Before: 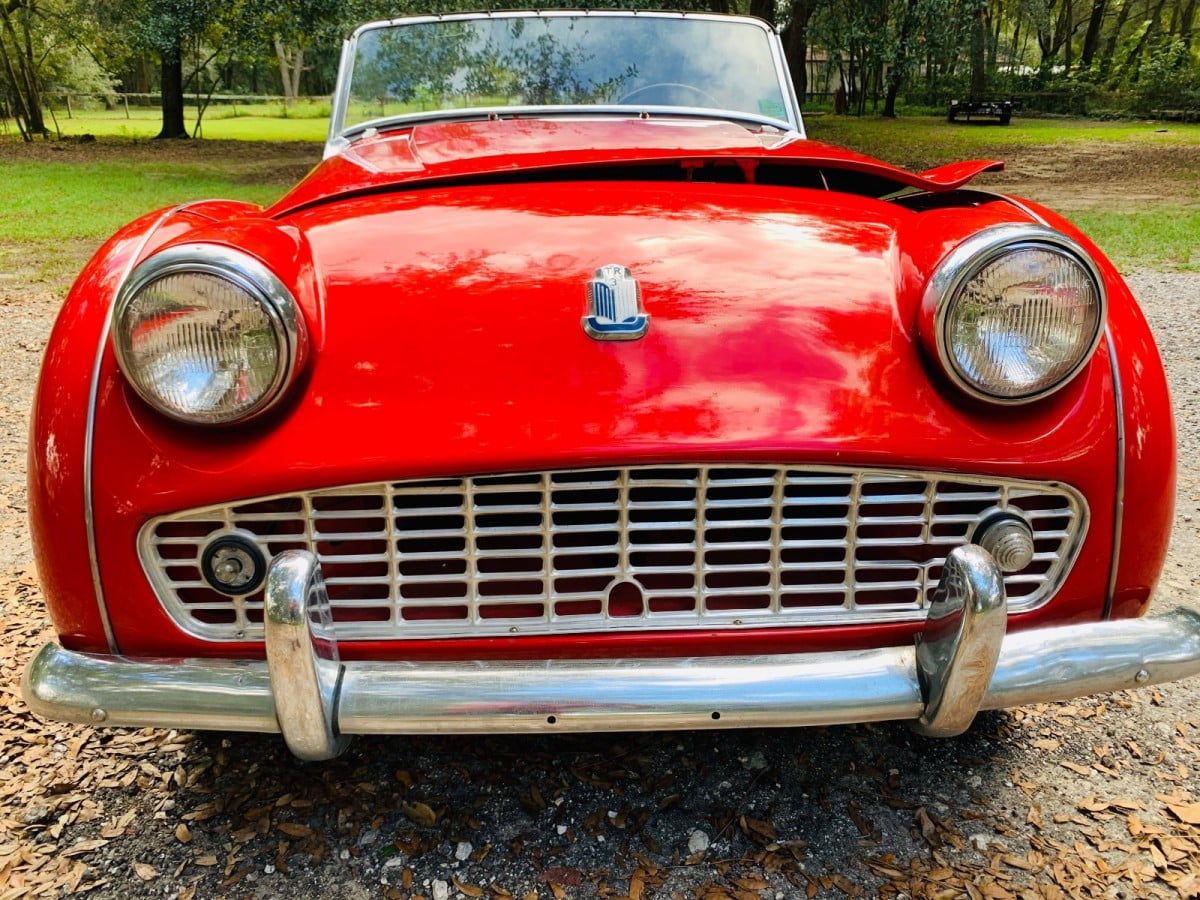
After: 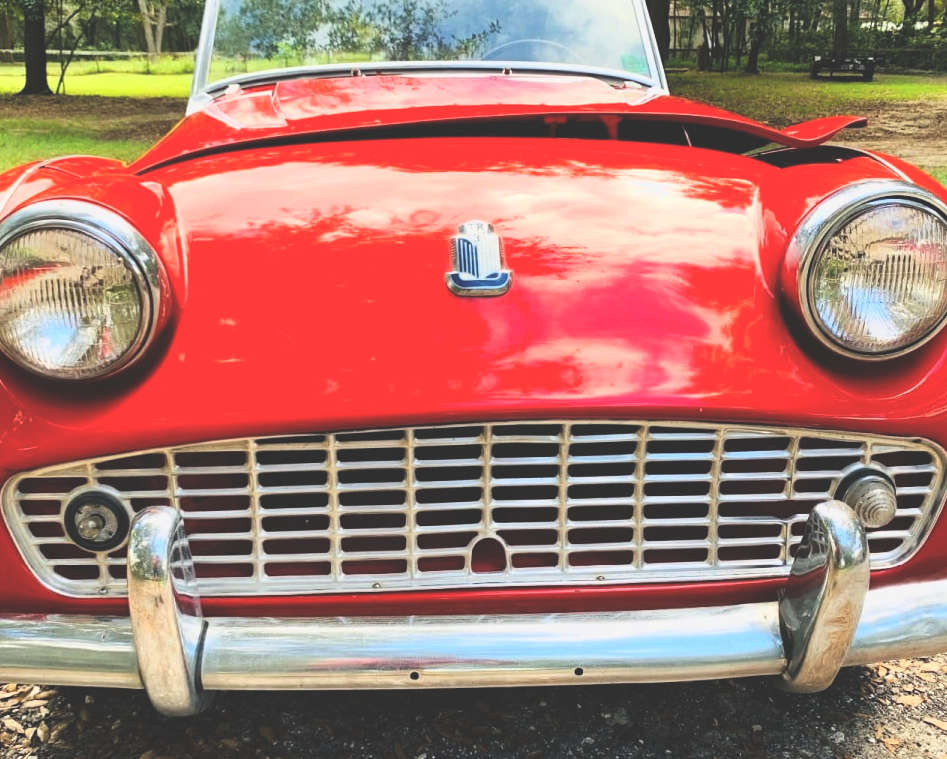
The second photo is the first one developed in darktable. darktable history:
tone curve: curves: ch0 [(0, 0.039) (0.104, 0.094) (0.285, 0.301) (0.673, 0.796) (0.845, 0.932) (0.994, 0.971)]; ch1 [(0, 0) (0.356, 0.385) (0.424, 0.405) (0.498, 0.502) (0.586, 0.57) (0.657, 0.642) (1, 1)]; ch2 [(0, 0) (0.424, 0.438) (0.46, 0.453) (0.515, 0.505) (0.557, 0.57) (0.612, 0.583) (0.722, 0.67) (1, 1)]
exposure: black level correction -0.029, compensate highlight preservation false
crop: left 11.434%, top 4.918%, right 9.599%, bottom 10.642%
